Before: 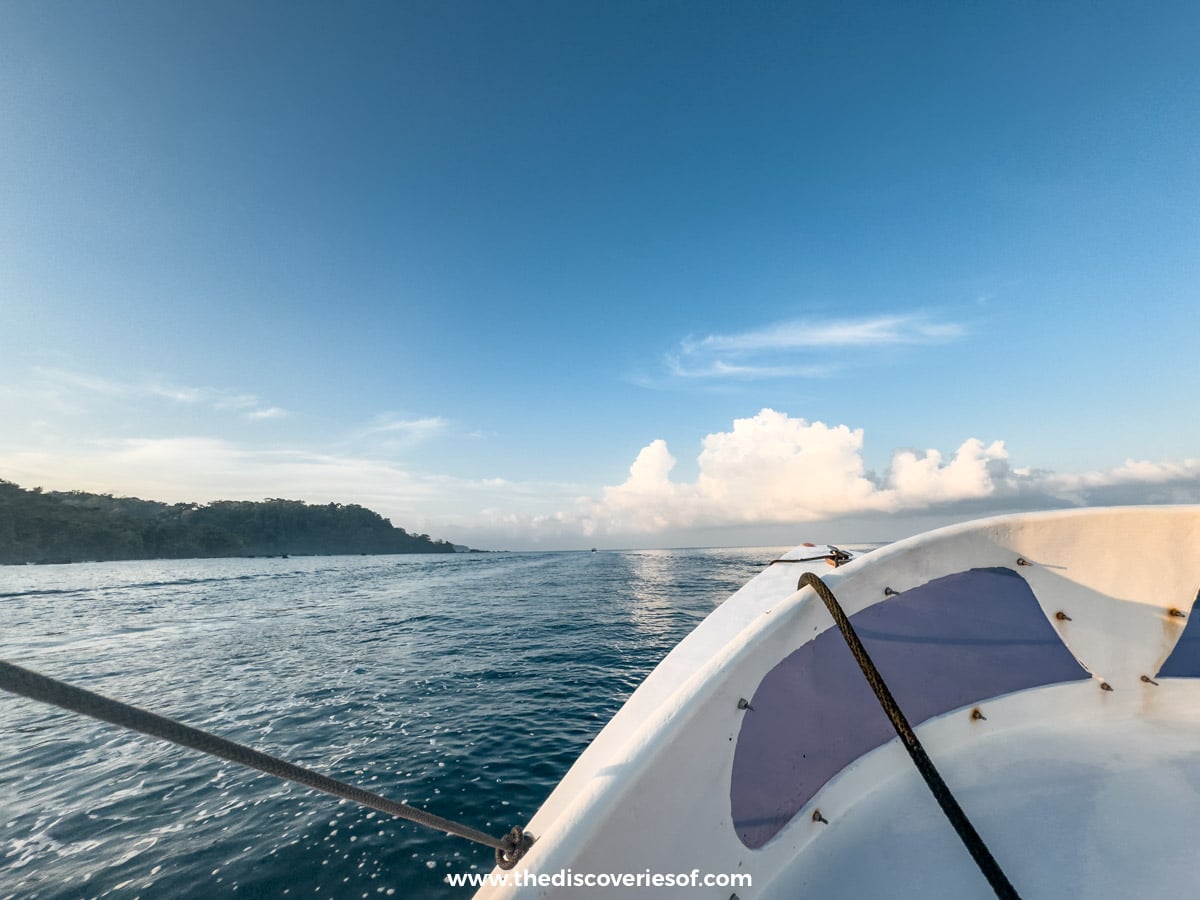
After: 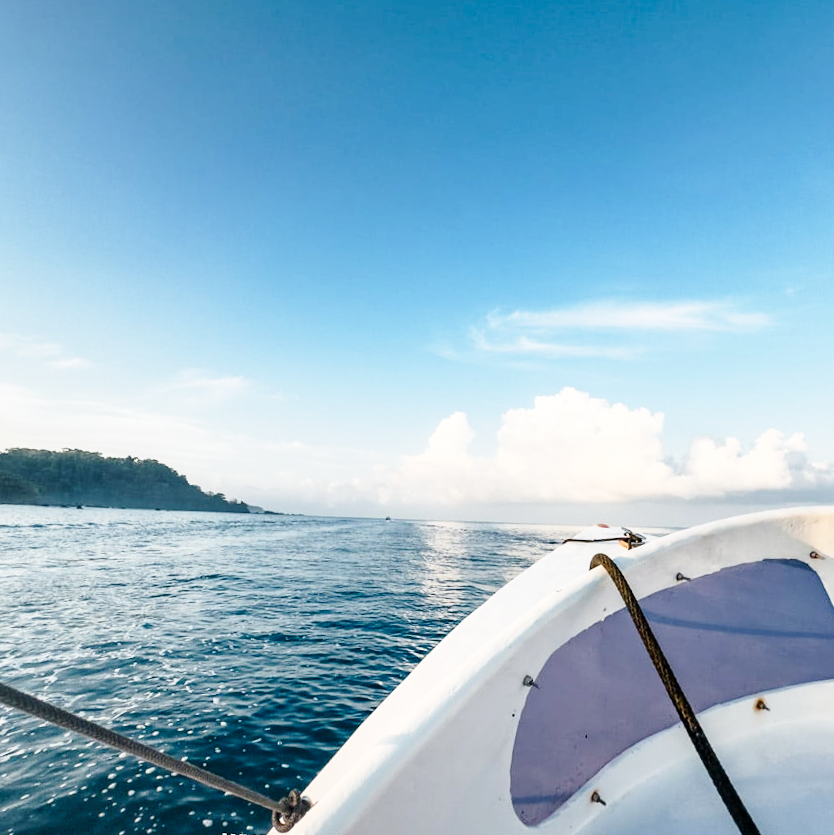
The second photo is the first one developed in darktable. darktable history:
base curve: curves: ch0 [(0, 0) (0.028, 0.03) (0.121, 0.232) (0.46, 0.748) (0.859, 0.968) (1, 1)], preserve colors none
crop and rotate: angle -3.31°, left 14.2%, top 0.033%, right 11.026%, bottom 0.079%
